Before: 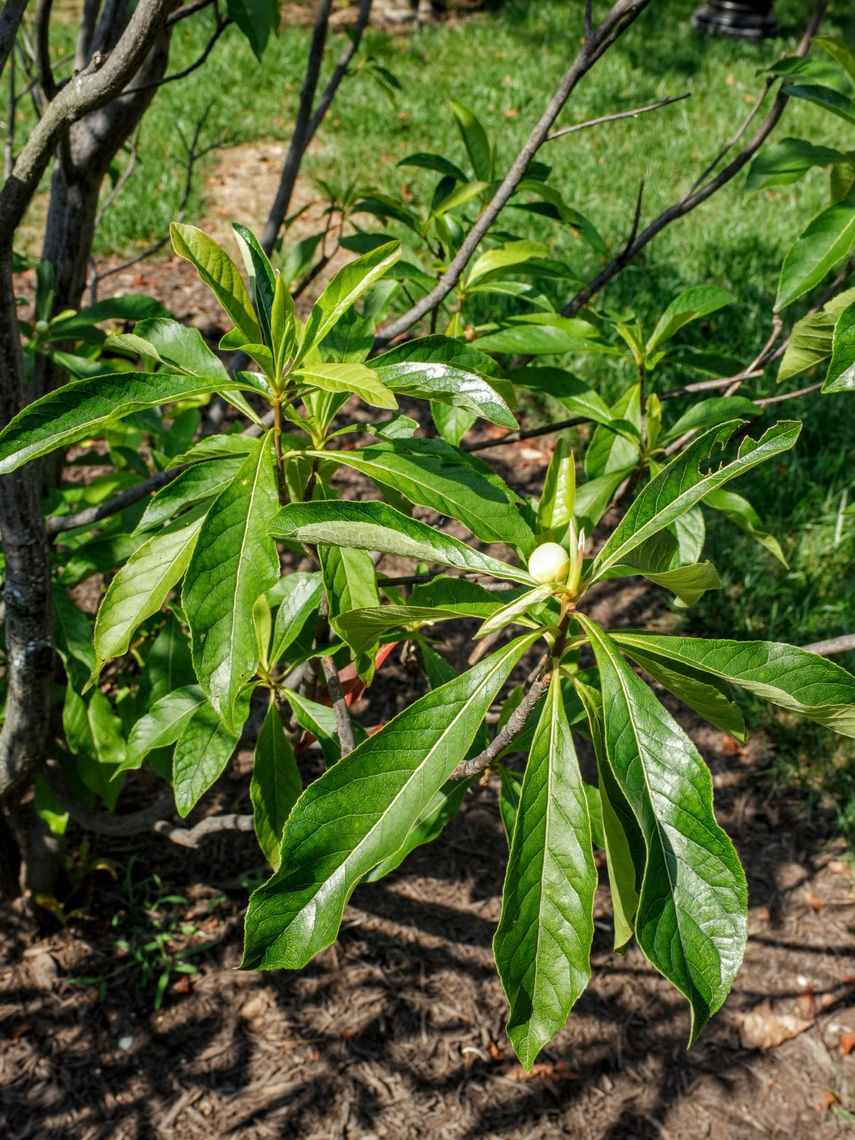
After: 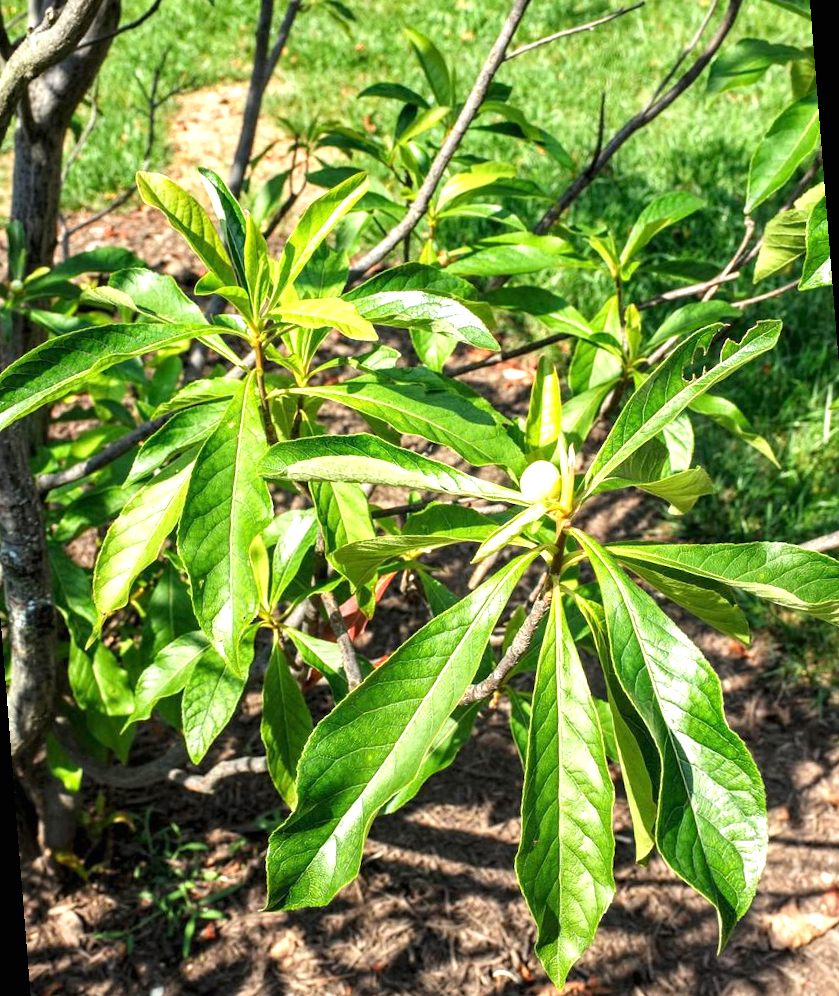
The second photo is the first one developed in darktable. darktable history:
rotate and perspective: rotation -4.57°, crop left 0.054, crop right 0.944, crop top 0.087, crop bottom 0.914
exposure: black level correction 0, exposure 1.1 EV, compensate exposure bias true, compensate highlight preservation false
tone equalizer: on, module defaults
